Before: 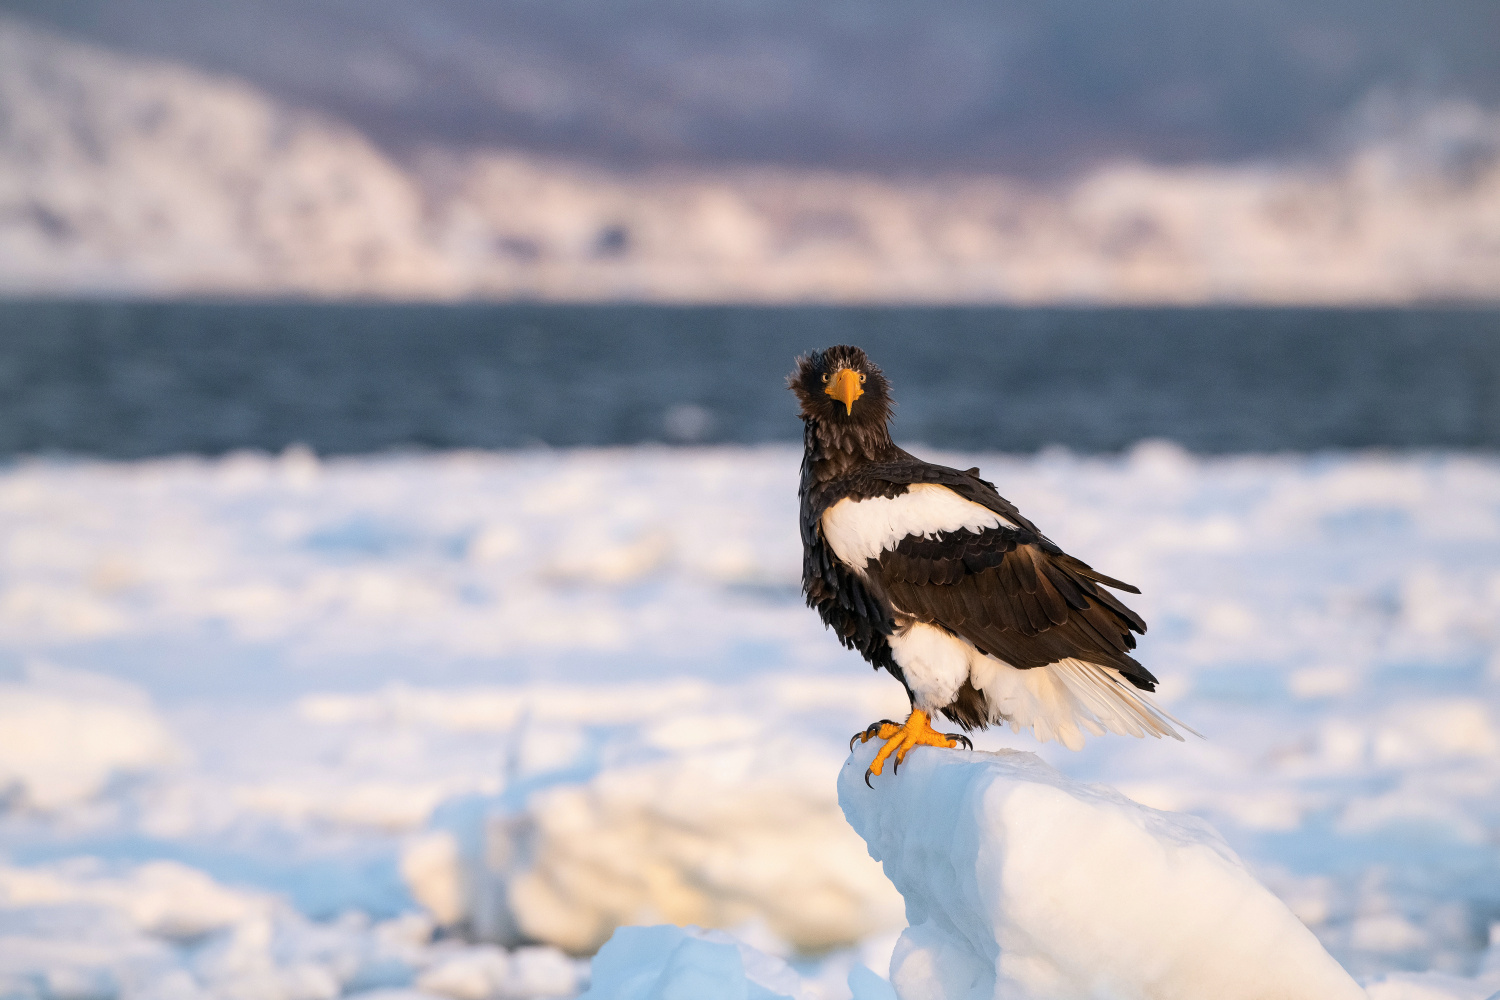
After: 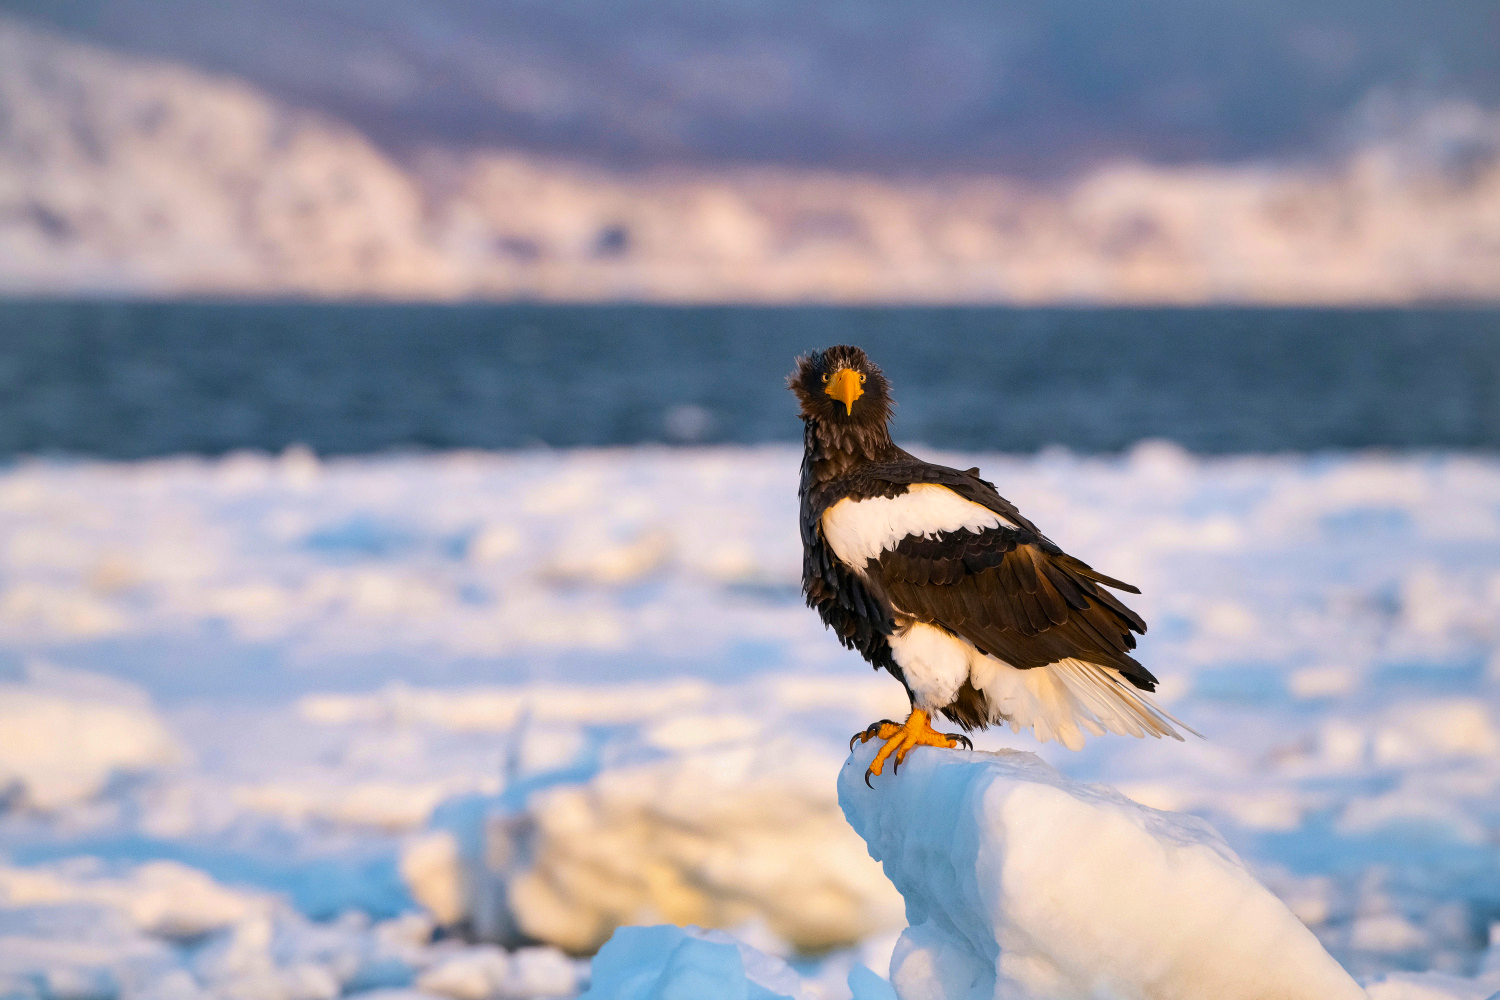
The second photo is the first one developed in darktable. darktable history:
shadows and highlights: soften with gaussian
color balance rgb: linear chroma grading › global chroma 13.3%, global vibrance 41.49%
